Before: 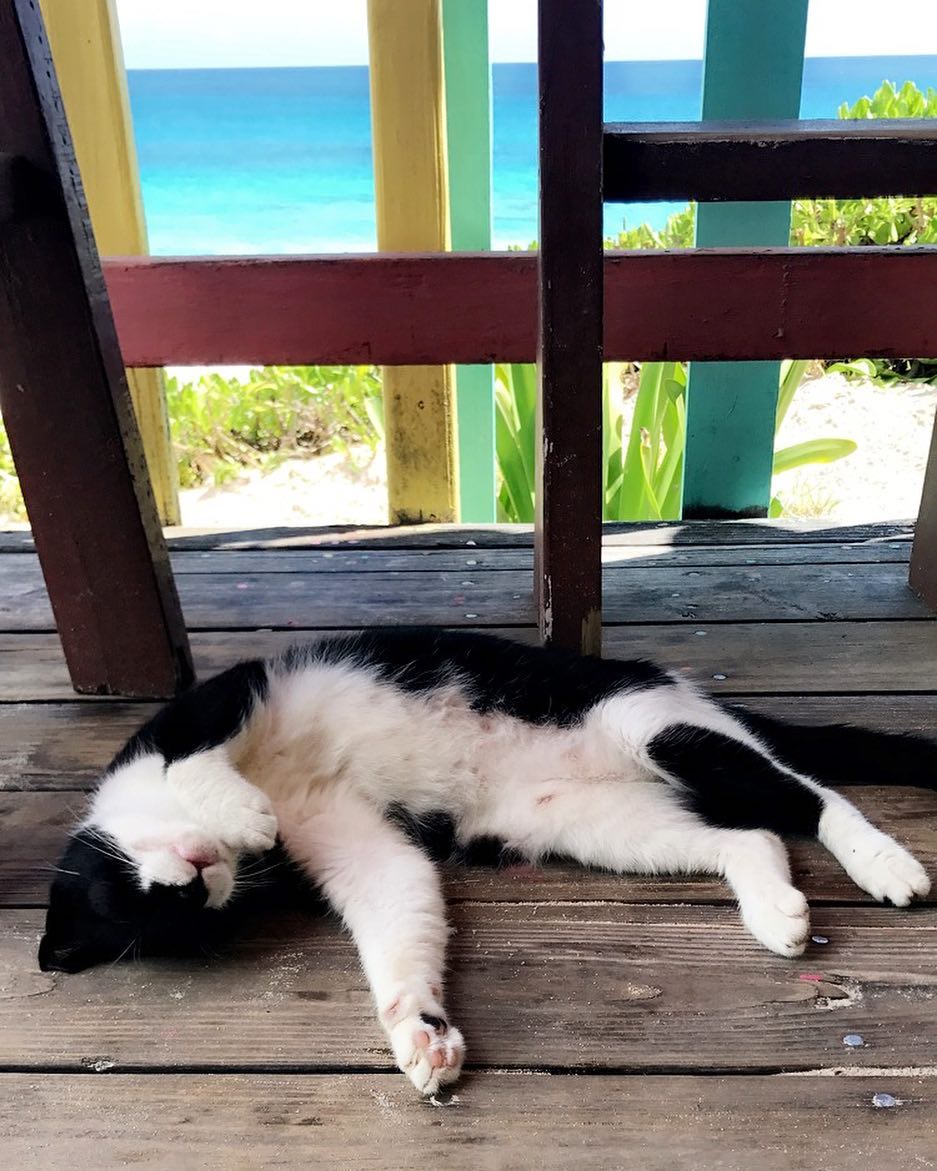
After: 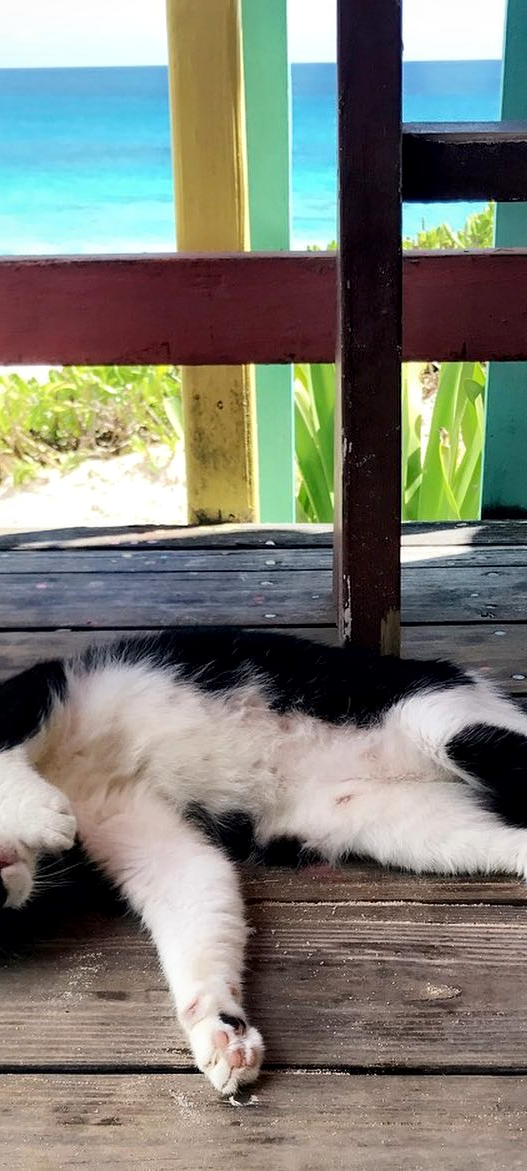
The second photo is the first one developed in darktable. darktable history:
tone equalizer: -7 EV 0.18 EV, -6 EV 0.12 EV, -5 EV 0.08 EV, -4 EV 0.04 EV, -2 EV -0.02 EV, -1 EV -0.04 EV, +0 EV -0.06 EV, luminance estimator HSV value / RGB max
crop: left 21.496%, right 22.254%
local contrast: mode bilateral grid, contrast 20, coarseness 50, detail 132%, midtone range 0.2
color balance: on, module defaults
